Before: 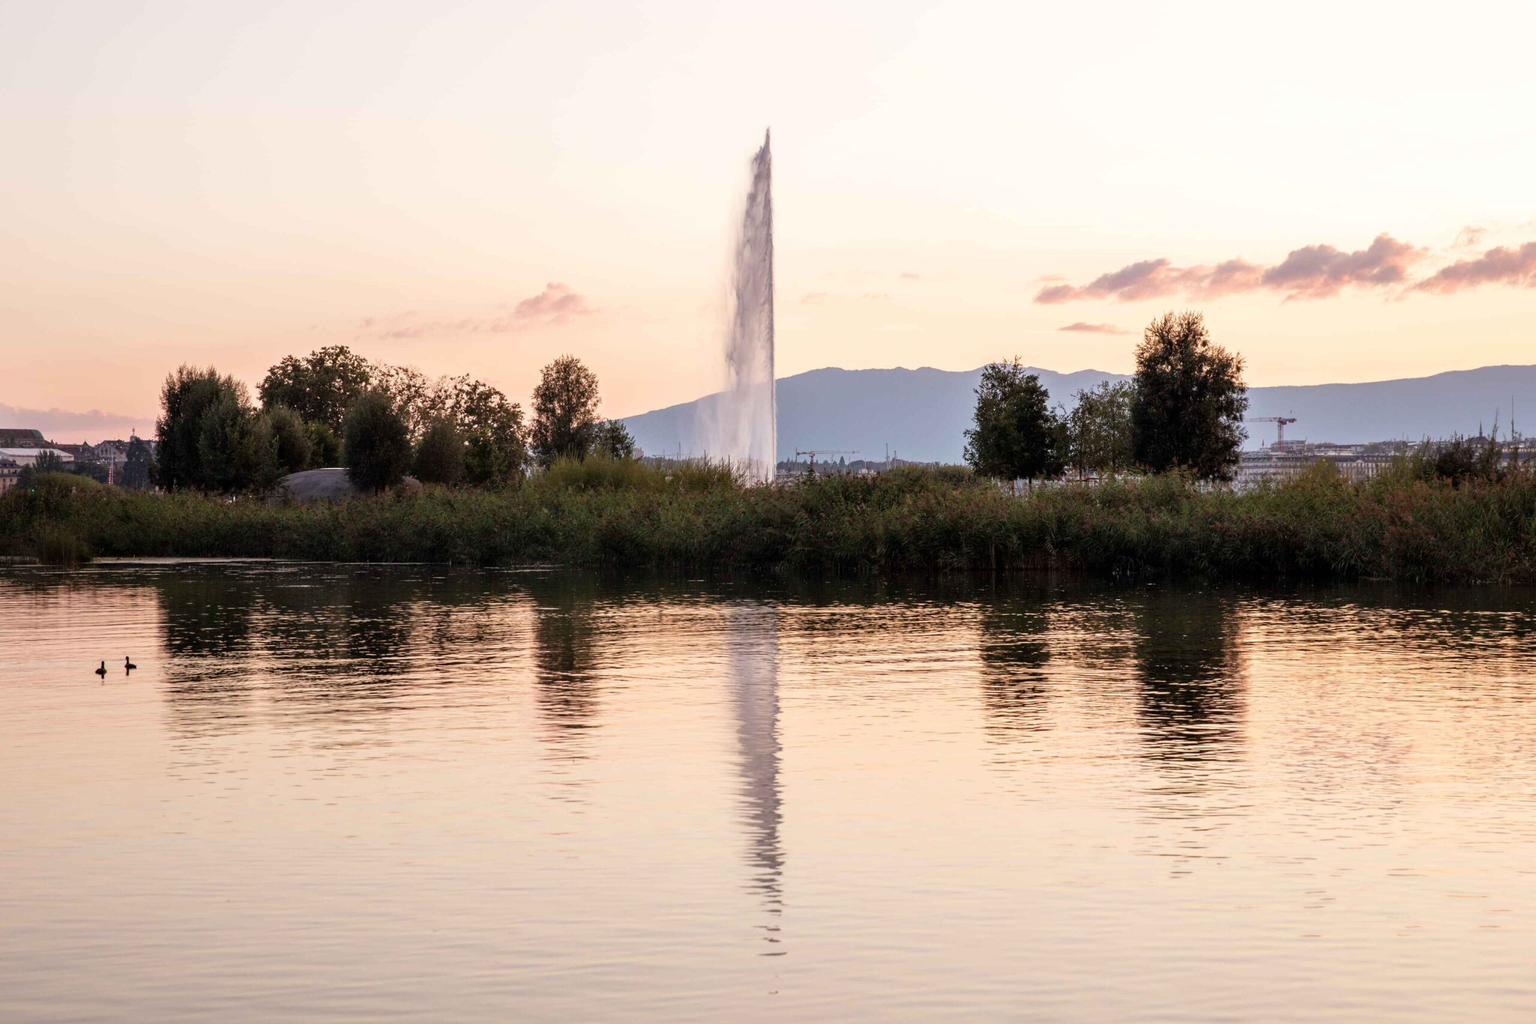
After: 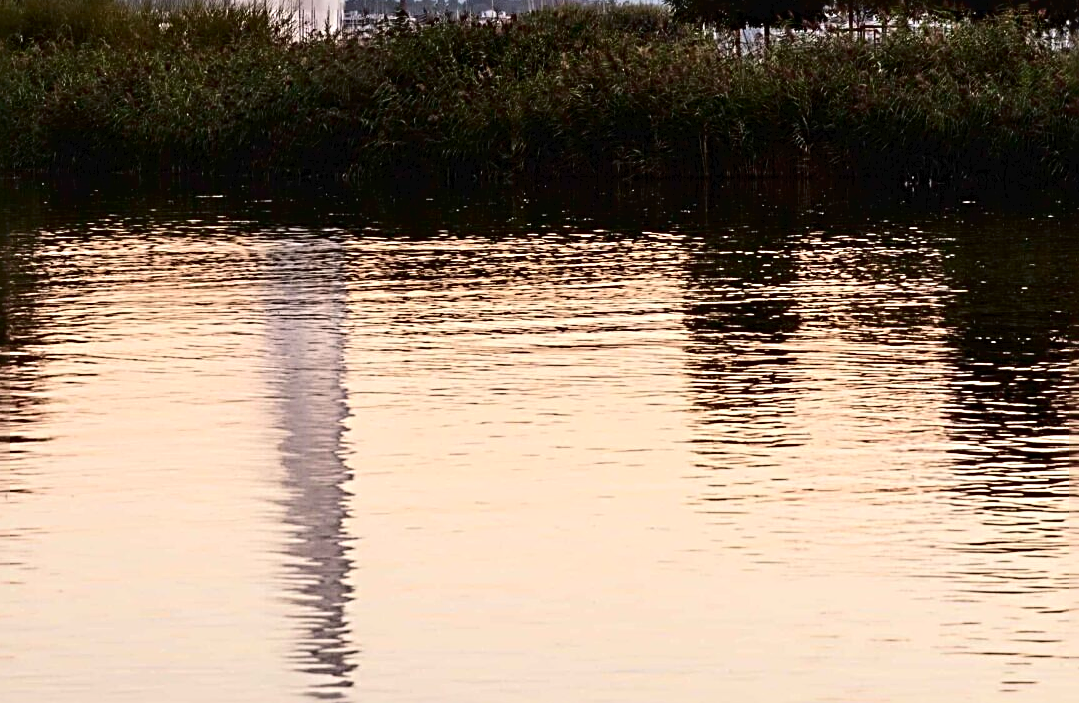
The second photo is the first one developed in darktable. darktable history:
sharpen: radius 3.743, amount 0.936
crop: left 37.147%, top 45.213%, right 20.672%, bottom 13.554%
tone curve: curves: ch0 [(0, 0) (0.003, 0.02) (0.011, 0.021) (0.025, 0.022) (0.044, 0.023) (0.069, 0.026) (0.1, 0.04) (0.136, 0.06) (0.177, 0.092) (0.224, 0.127) (0.277, 0.176) (0.335, 0.258) (0.399, 0.349) (0.468, 0.444) (0.543, 0.546) (0.623, 0.649) (0.709, 0.754) (0.801, 0.842) (0.898, 0.922) (1, 1)], color space Lab, independent channels, preserve colors none
